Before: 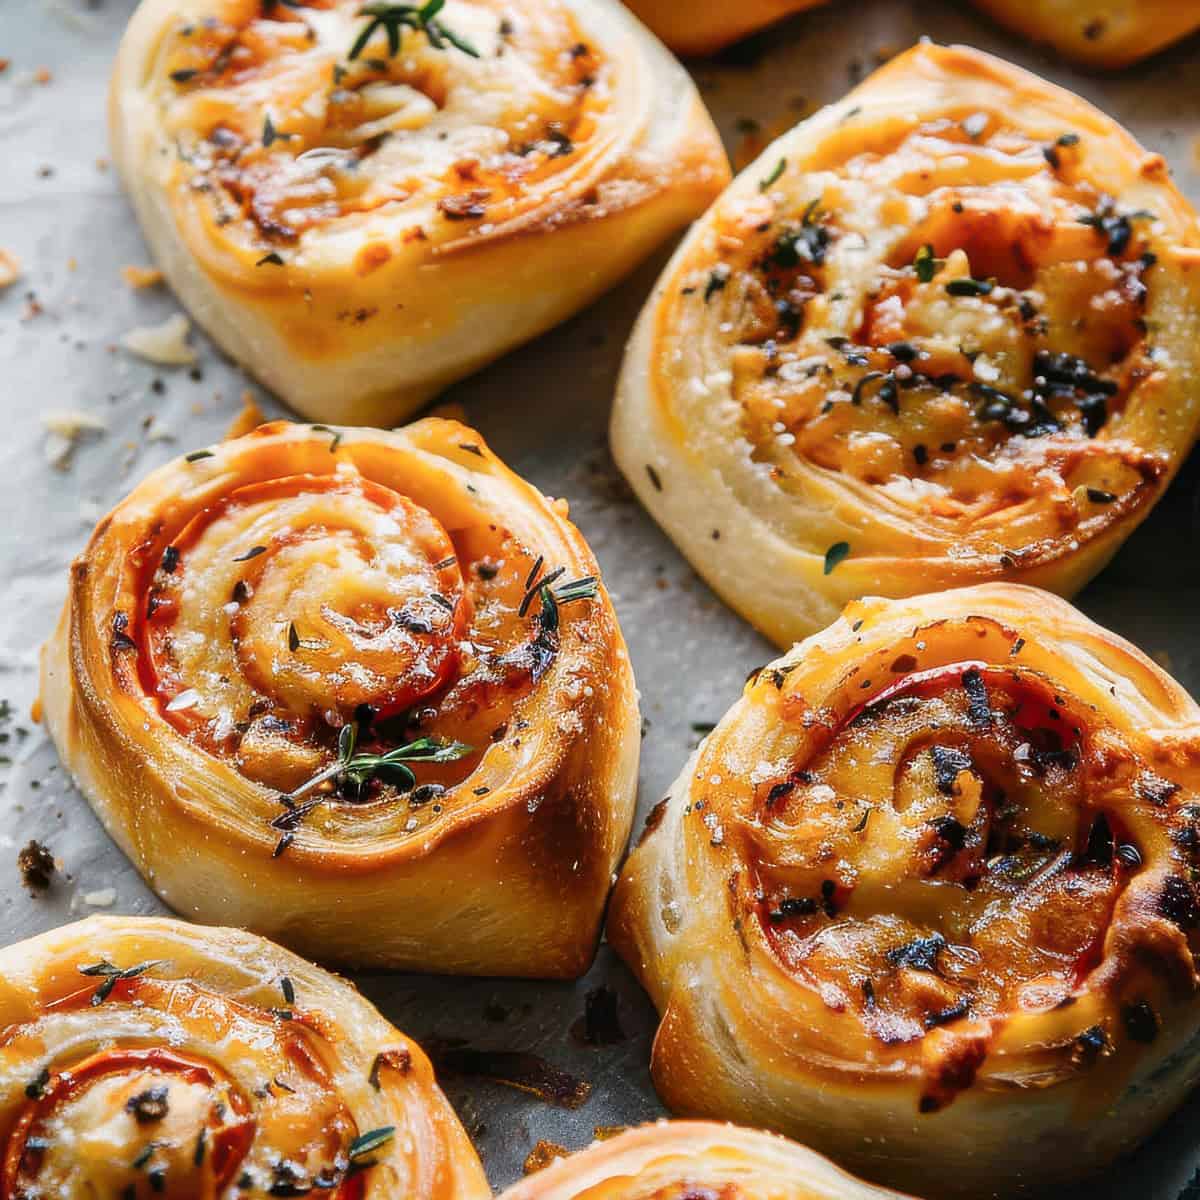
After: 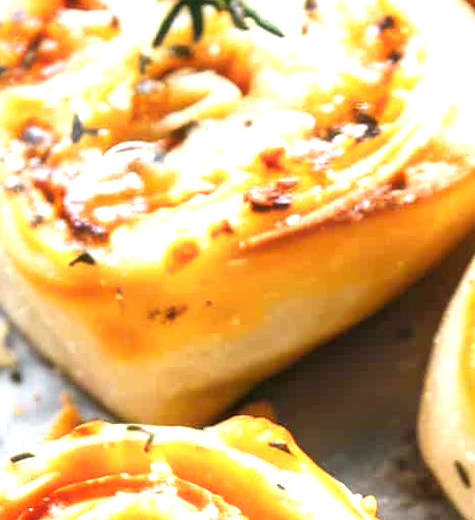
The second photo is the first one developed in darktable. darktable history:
levels: levels [0, 0.499, 1]
crop and rotate: left 10.817%, top 0.062%, right 47.194%, bottom 53.626%
exposure: black level correction 0, exposure 1.1 EV, compensate exposure bias true, compensate highlight preservation false
rotate and perspective: rotation 0.062°, lens shift (vertical) 0.115, lens shift (horizontal) -0.133, crop left 0.047, crop right 0.94, crop top 0.061, crop bottom 0.94
